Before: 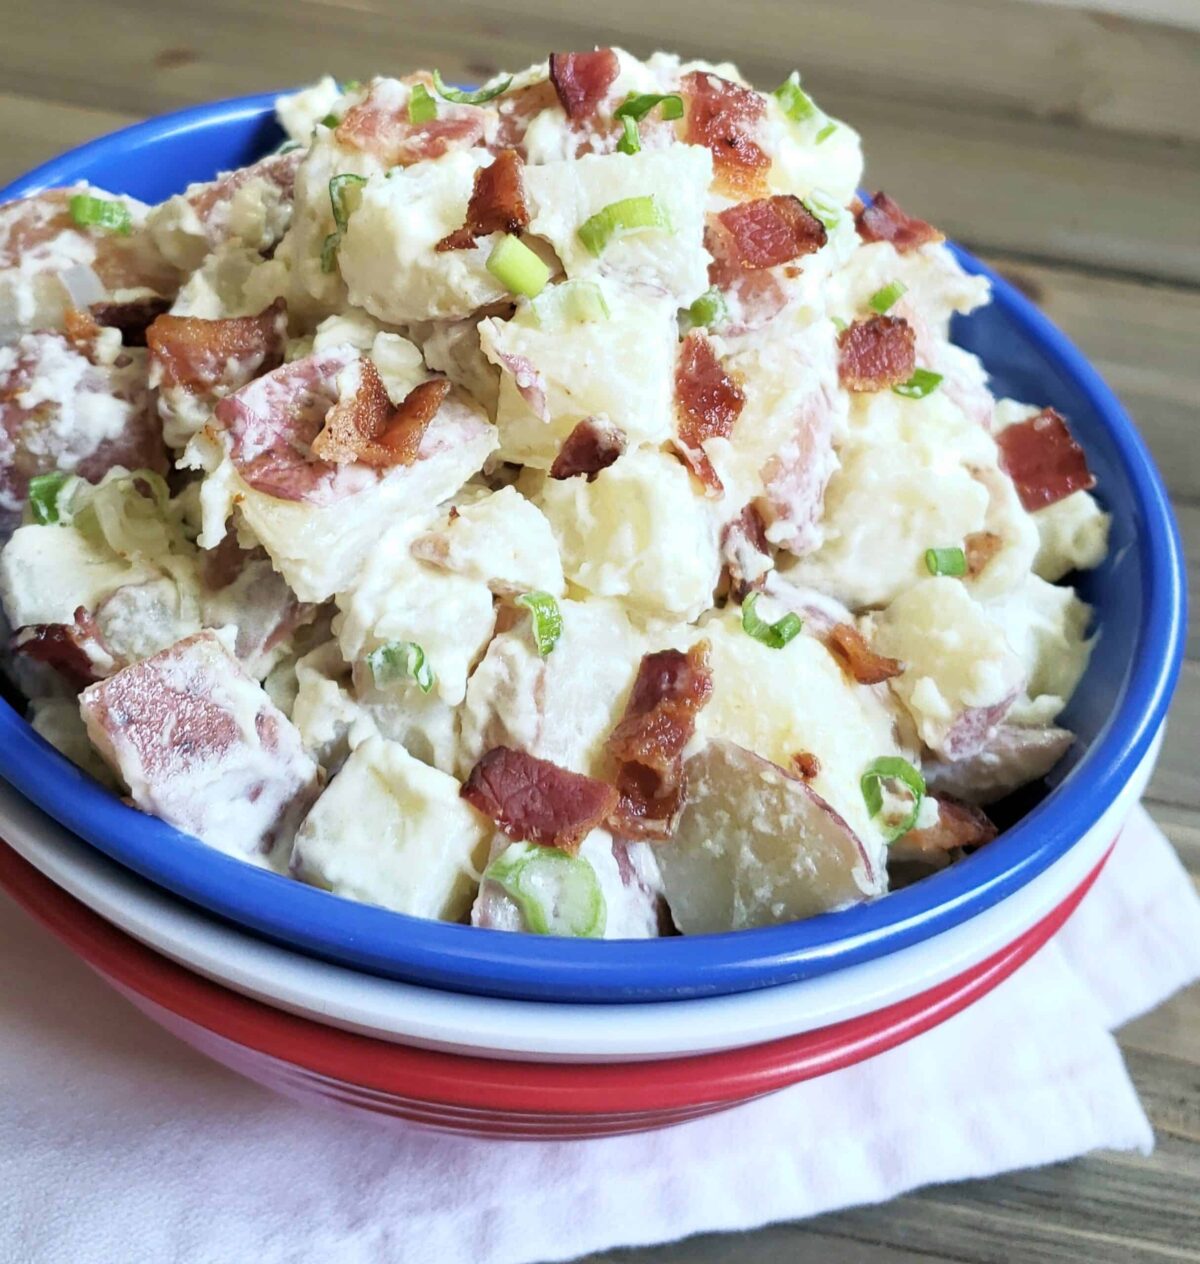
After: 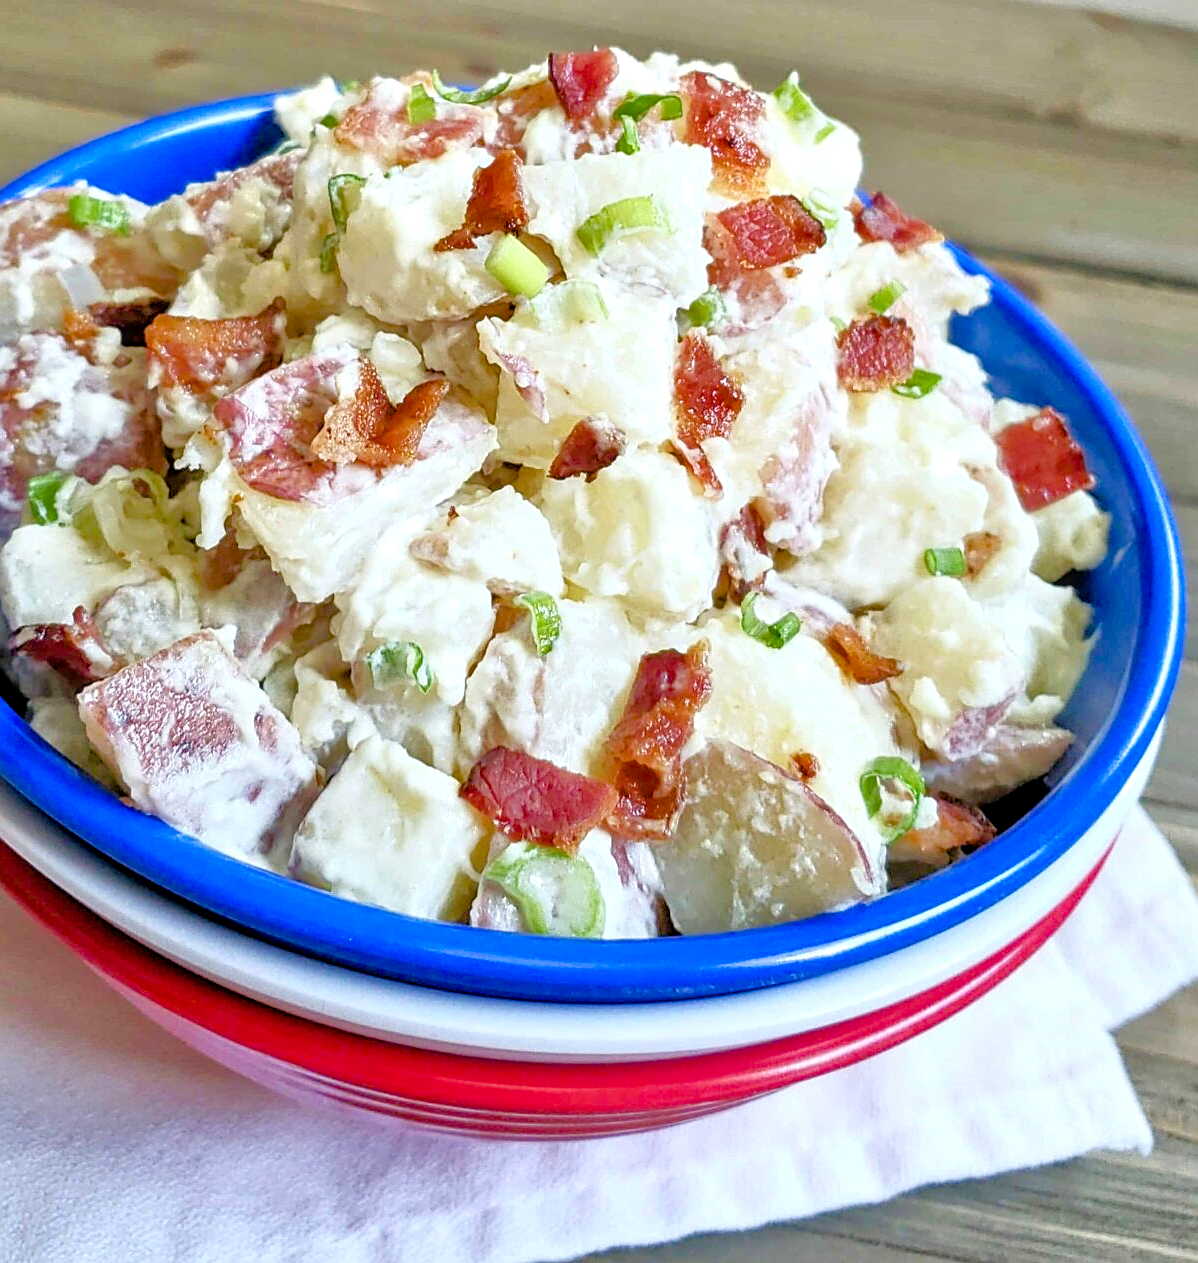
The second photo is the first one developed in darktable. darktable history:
tone equalizer: -7 EV 0.163 EV, -6 EV 0.618 EV, -5 EV 1.15 EV, -4 EV 1.33 EV, -3 EV 1.17 EV, -2 EV 0.6 EV, -1 EV 0.163 EV, mask exposure compensation -0.488 EV
sharpen: on, module defaults
color balance rgb: linear chroma grading › global chroma 15.519%, perceptual saturation grading › global saturation 13.98%, perceptual saturation grading › highlights -30.426%, perceptual saturation grading › shadows 50.625%
local contrast: on, module defaults
crop and rotate: left 0.087%, bottom 0.013%
